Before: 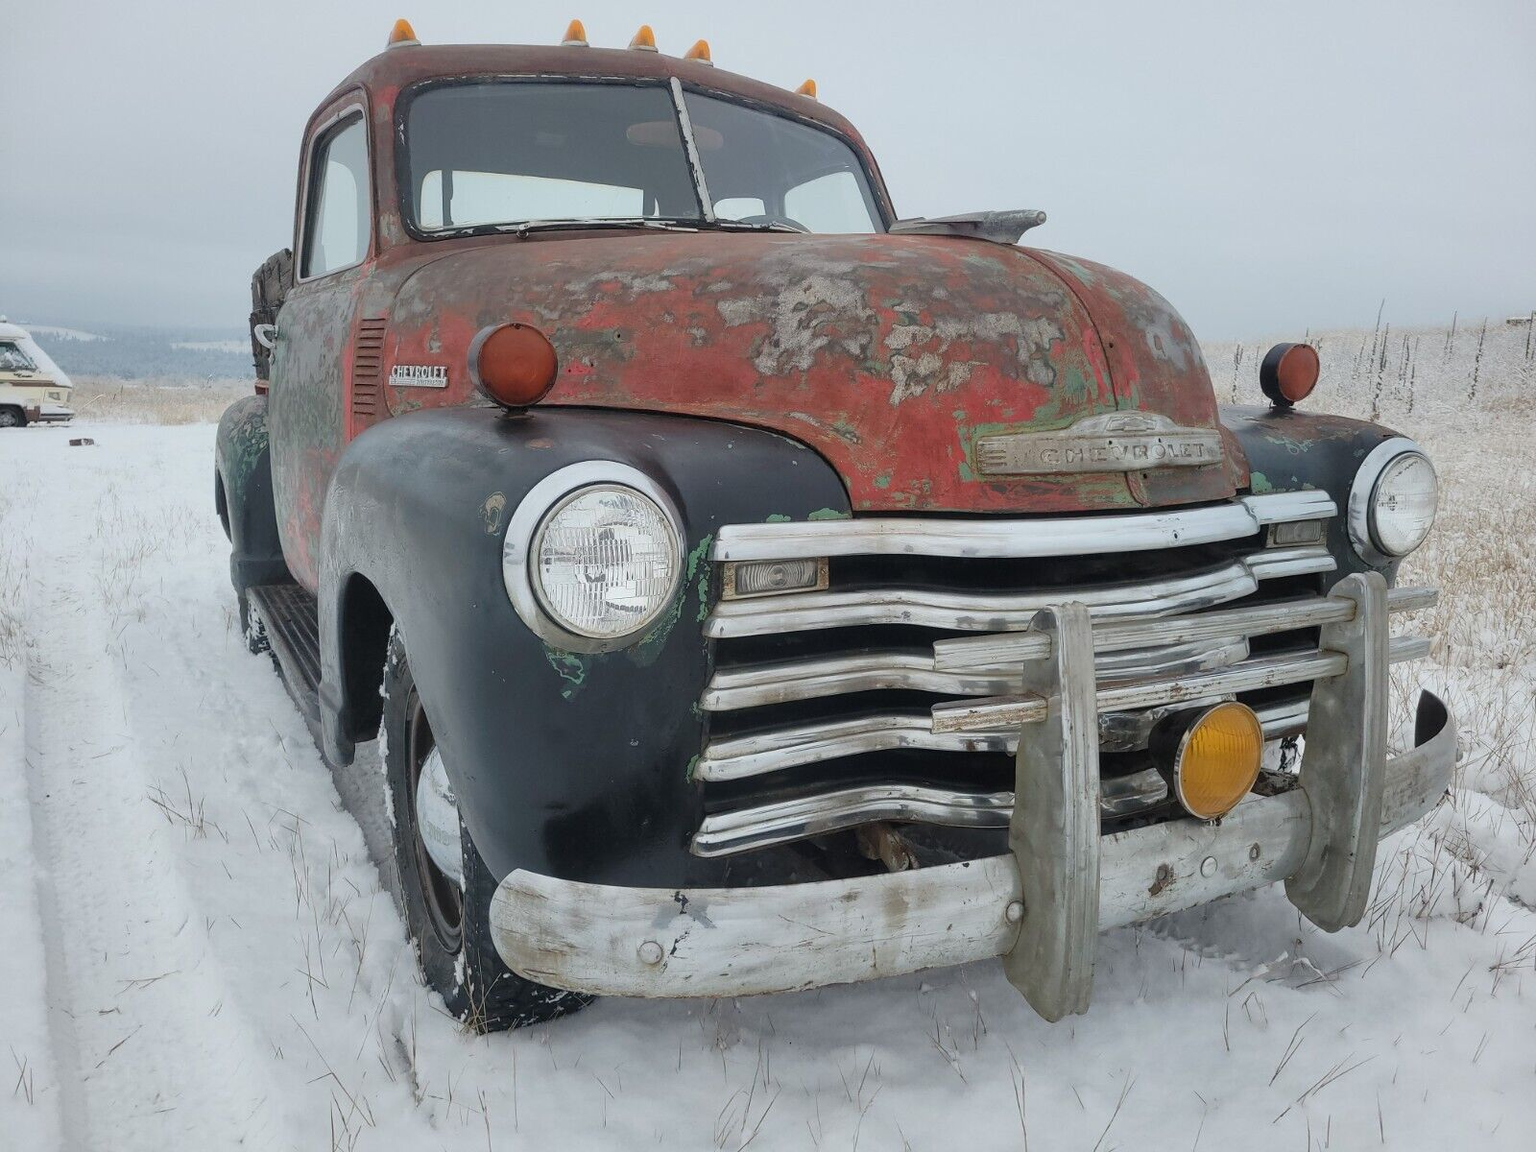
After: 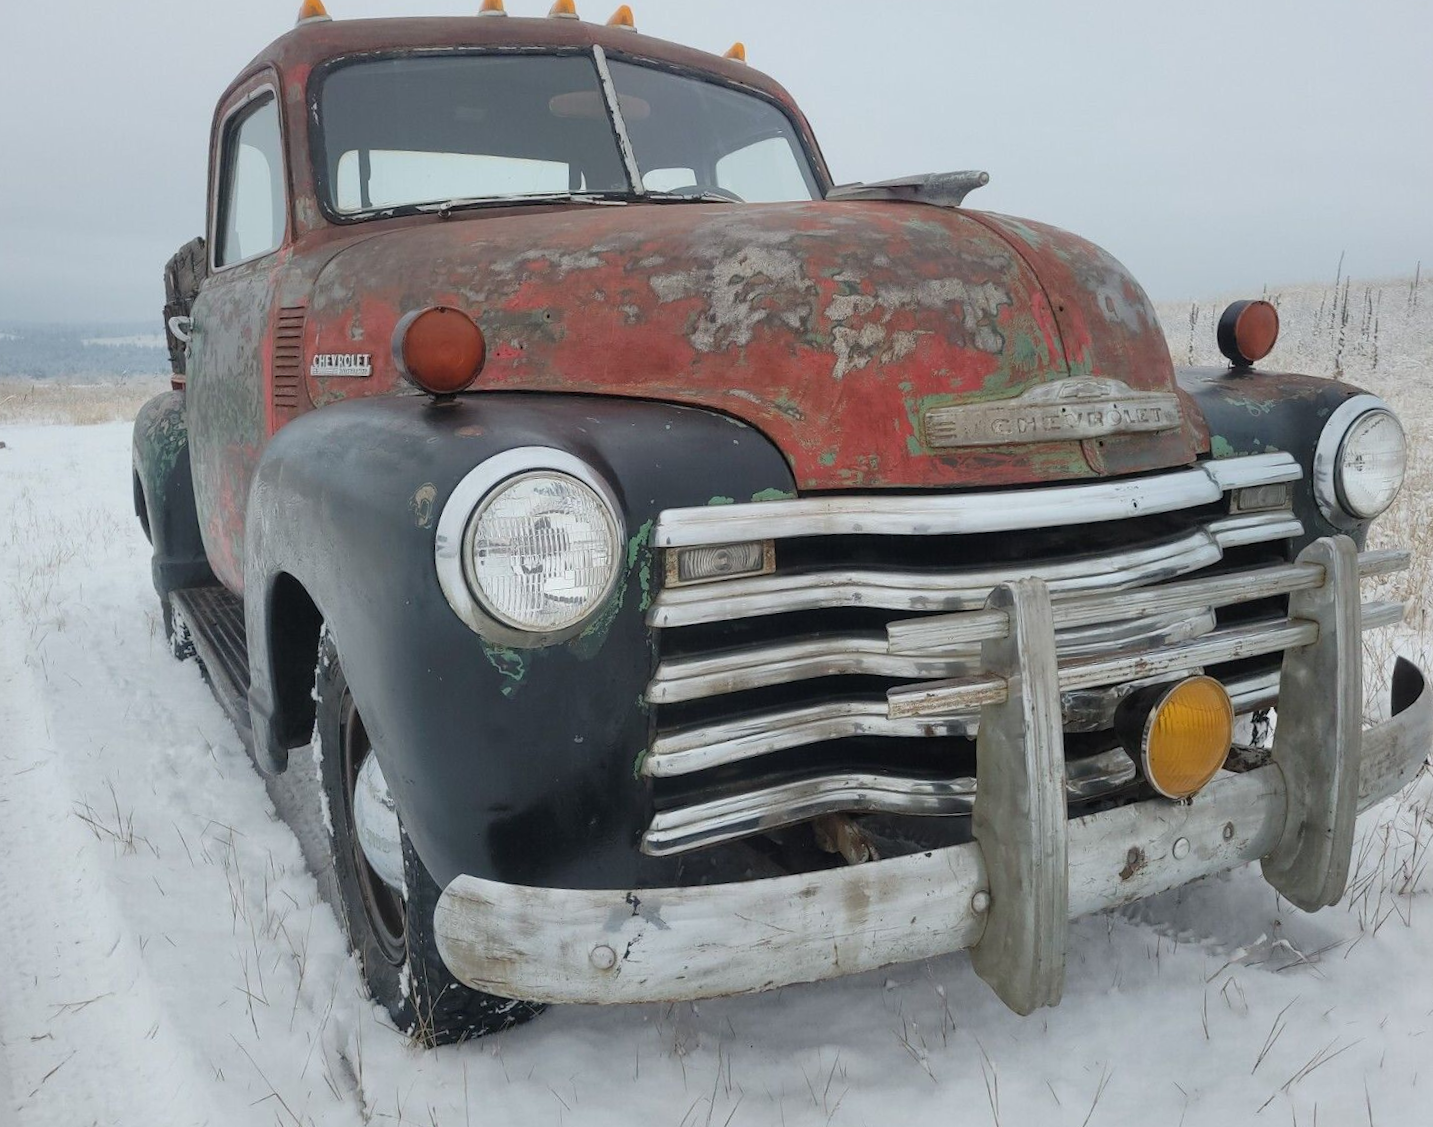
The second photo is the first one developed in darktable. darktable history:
crop and rotate: angle -3.27°, left 5.211%, top 5.211%, right 4.607%, bottom 4.607%
rotate and perspective: rotation -5.2°, automatic cropping off
